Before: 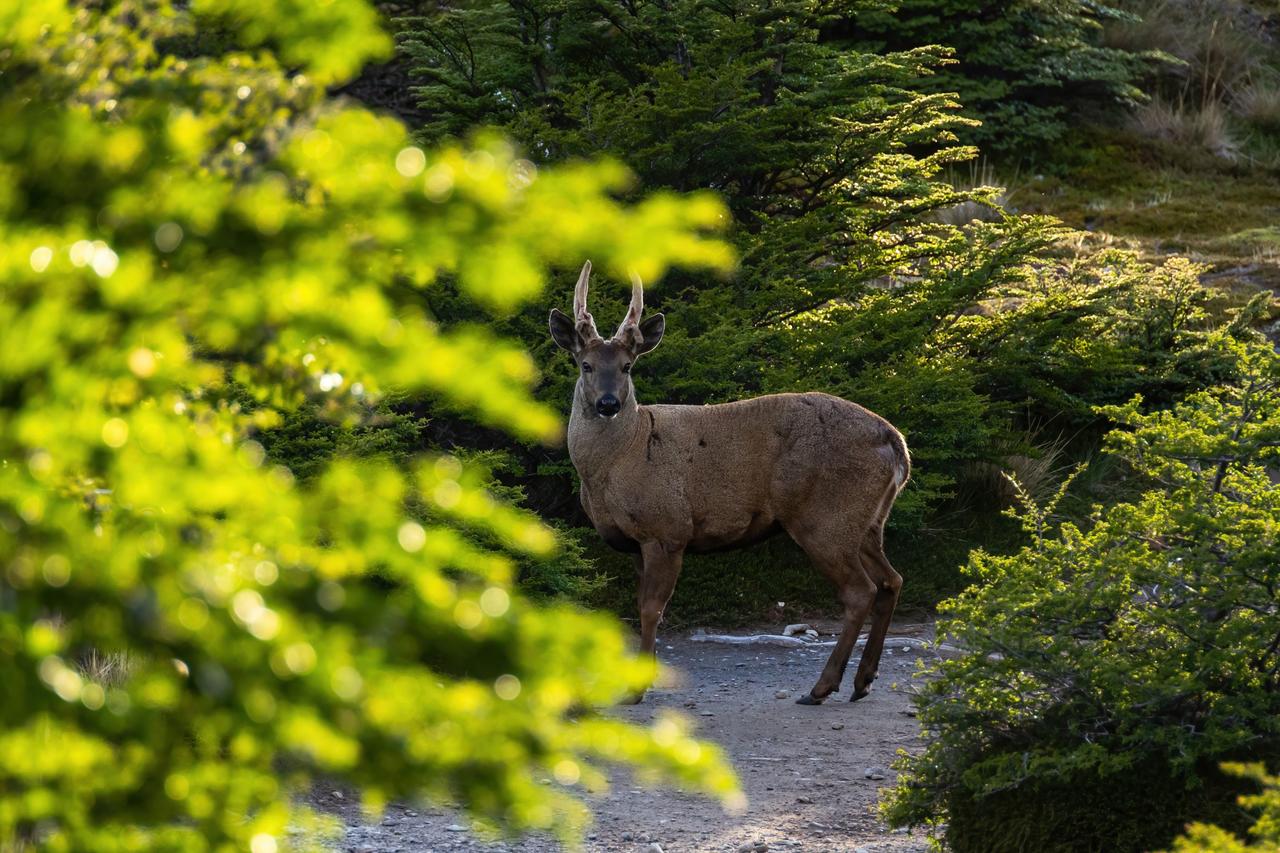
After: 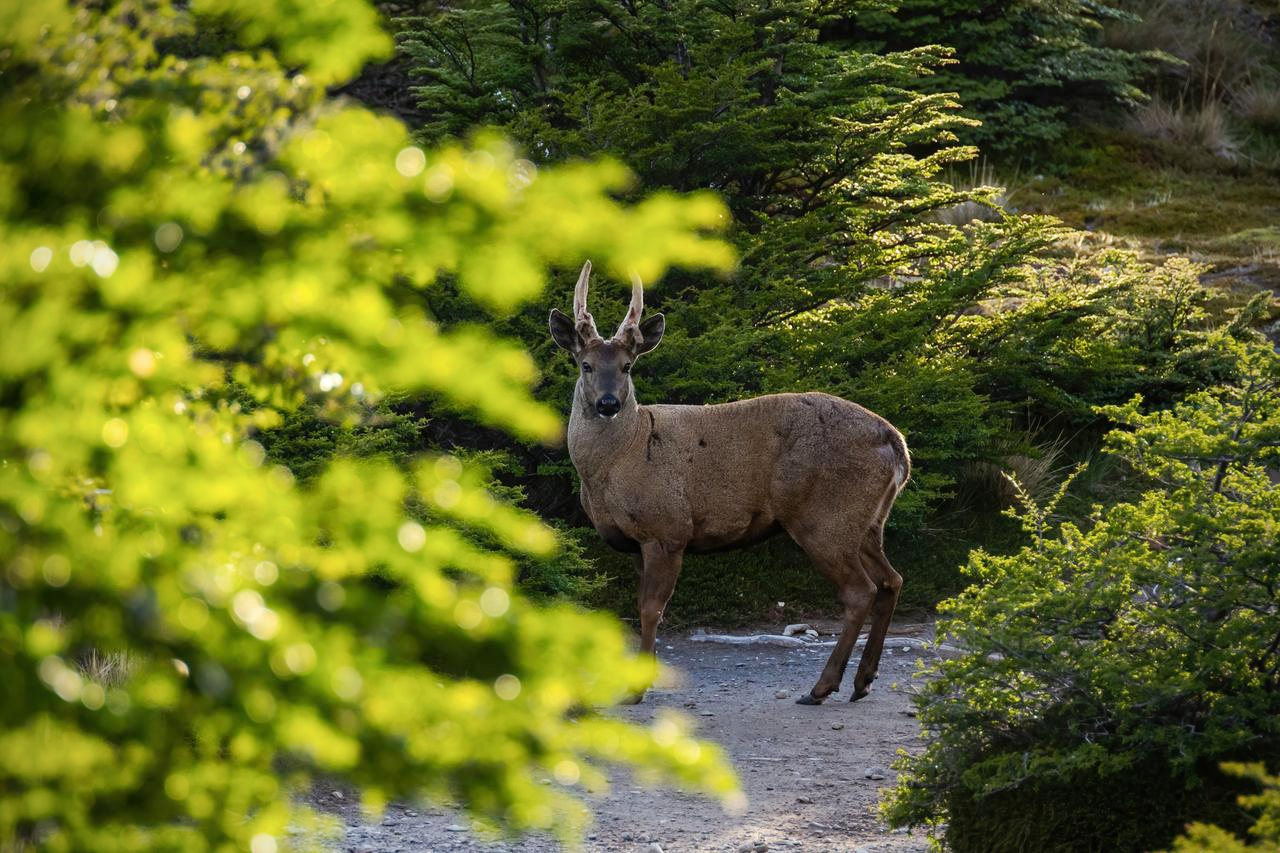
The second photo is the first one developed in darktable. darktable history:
base curve: curves: ch0 [(0, 0) (0.262, 0.32) (0.722, 0.705) (1, 1)], preserve colors none
vignetting: brightness -0.64, saturation -0.014, width/height ratio 1.098
